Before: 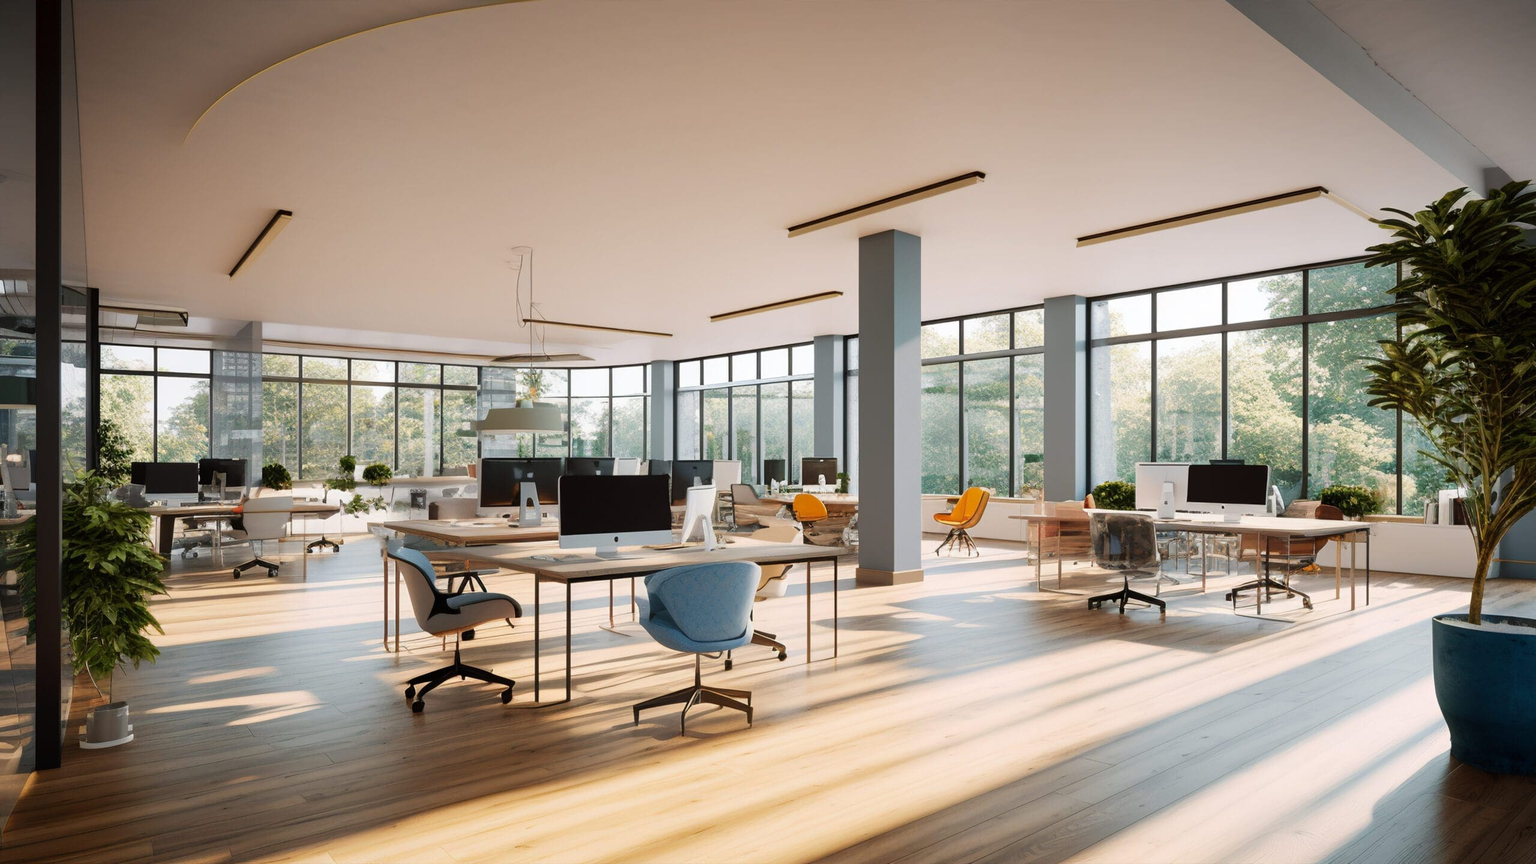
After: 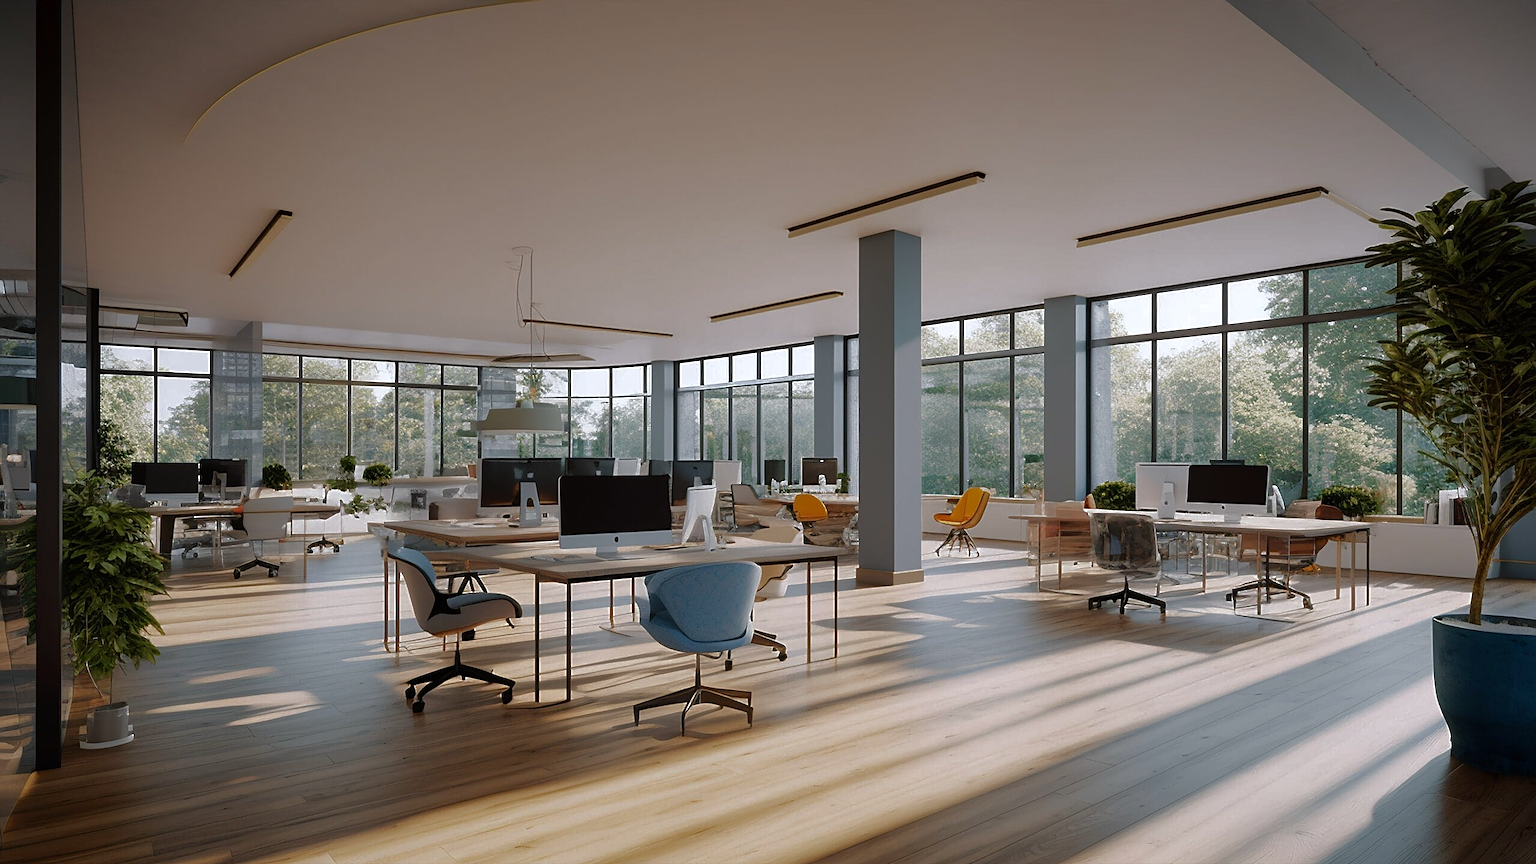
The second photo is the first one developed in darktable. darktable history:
white balance: red 0.983, blue 1.036
base curve: curves: ch0 [(0, 0) (0.826, 0.587) (1, 1)]
exposure: compensate highlight preservation false
sharpen: on, module defaults
